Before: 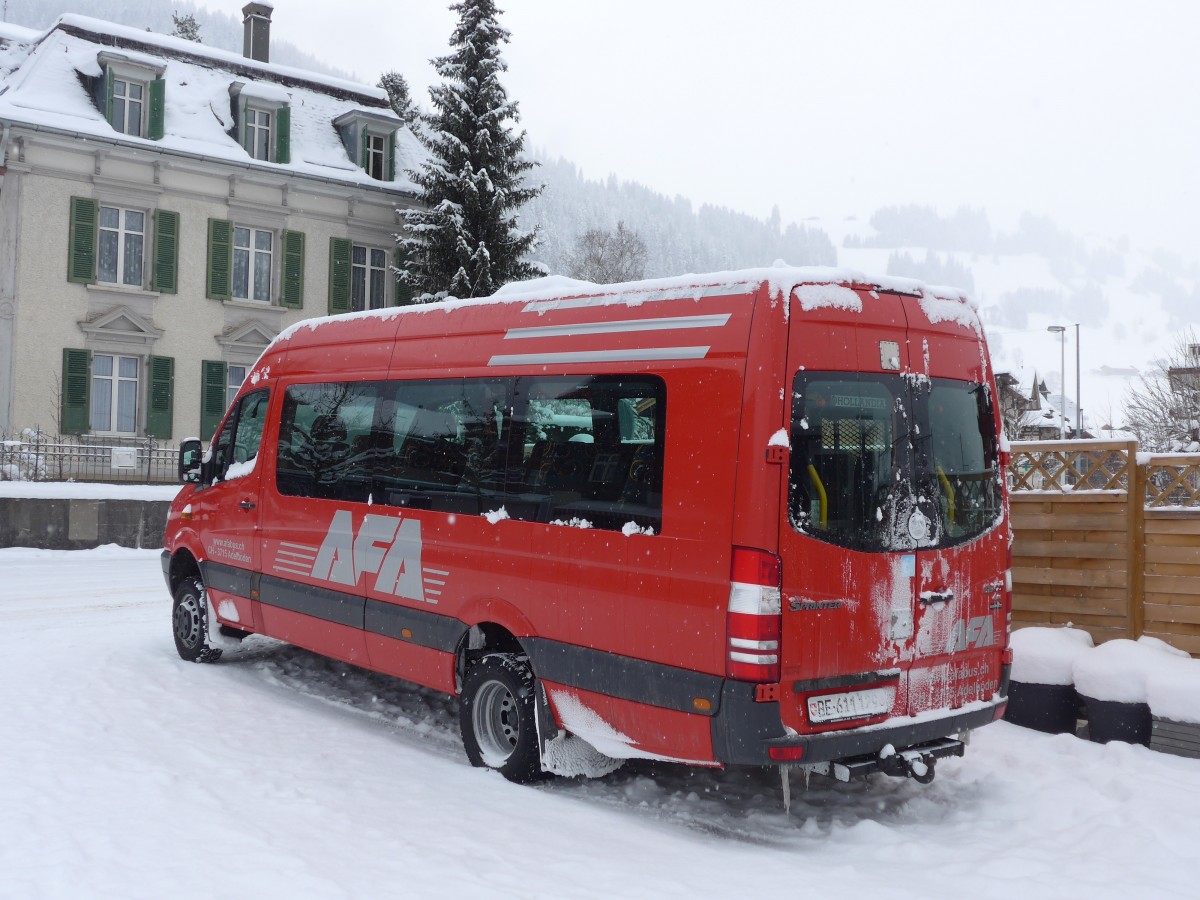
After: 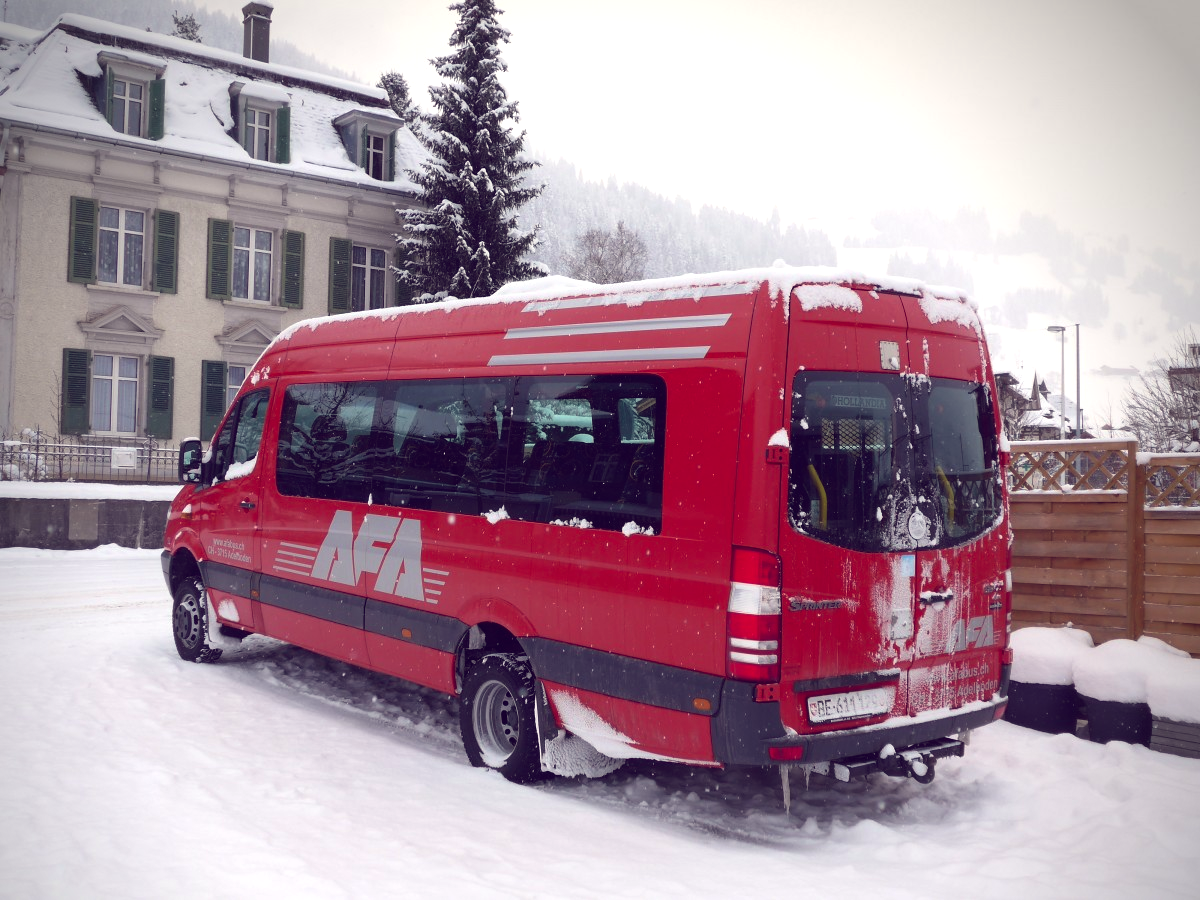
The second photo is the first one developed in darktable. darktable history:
color balance: lift [1.001, 0.997, 0.99, 1.01], gamma [1.007, 1, 0.975, 1.025], gain [1, 1.065, 1.052, 0.935], contrast 13.25%
vignetting: brightness -0.629, saturation -0.007, center (-0.028, 0.239)
